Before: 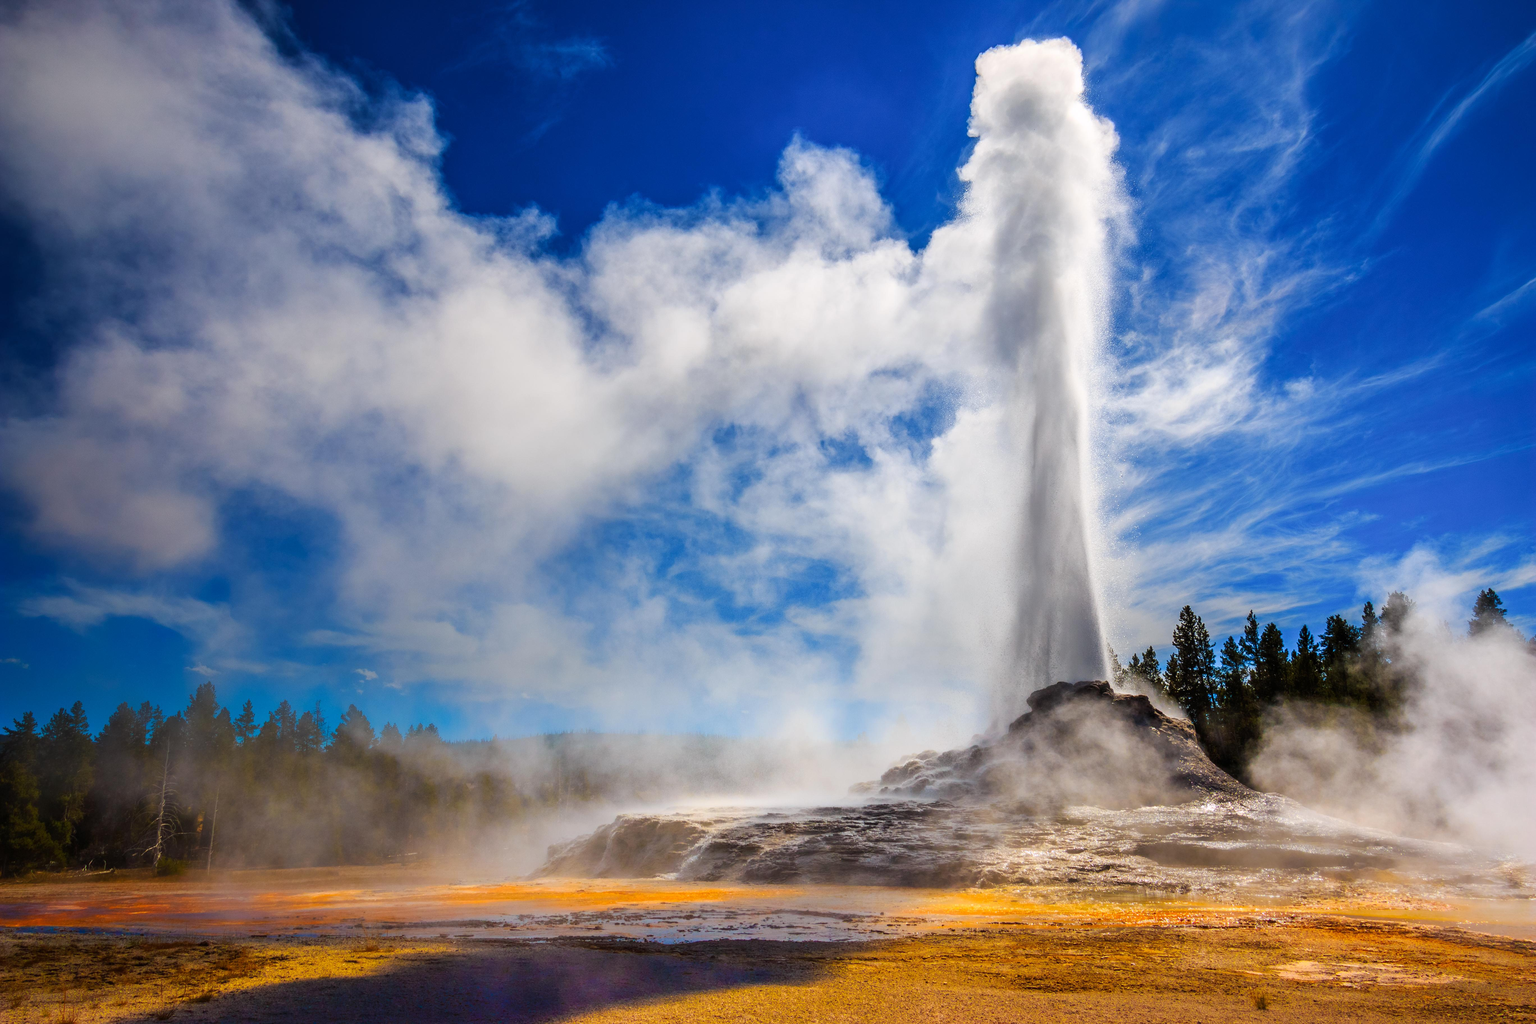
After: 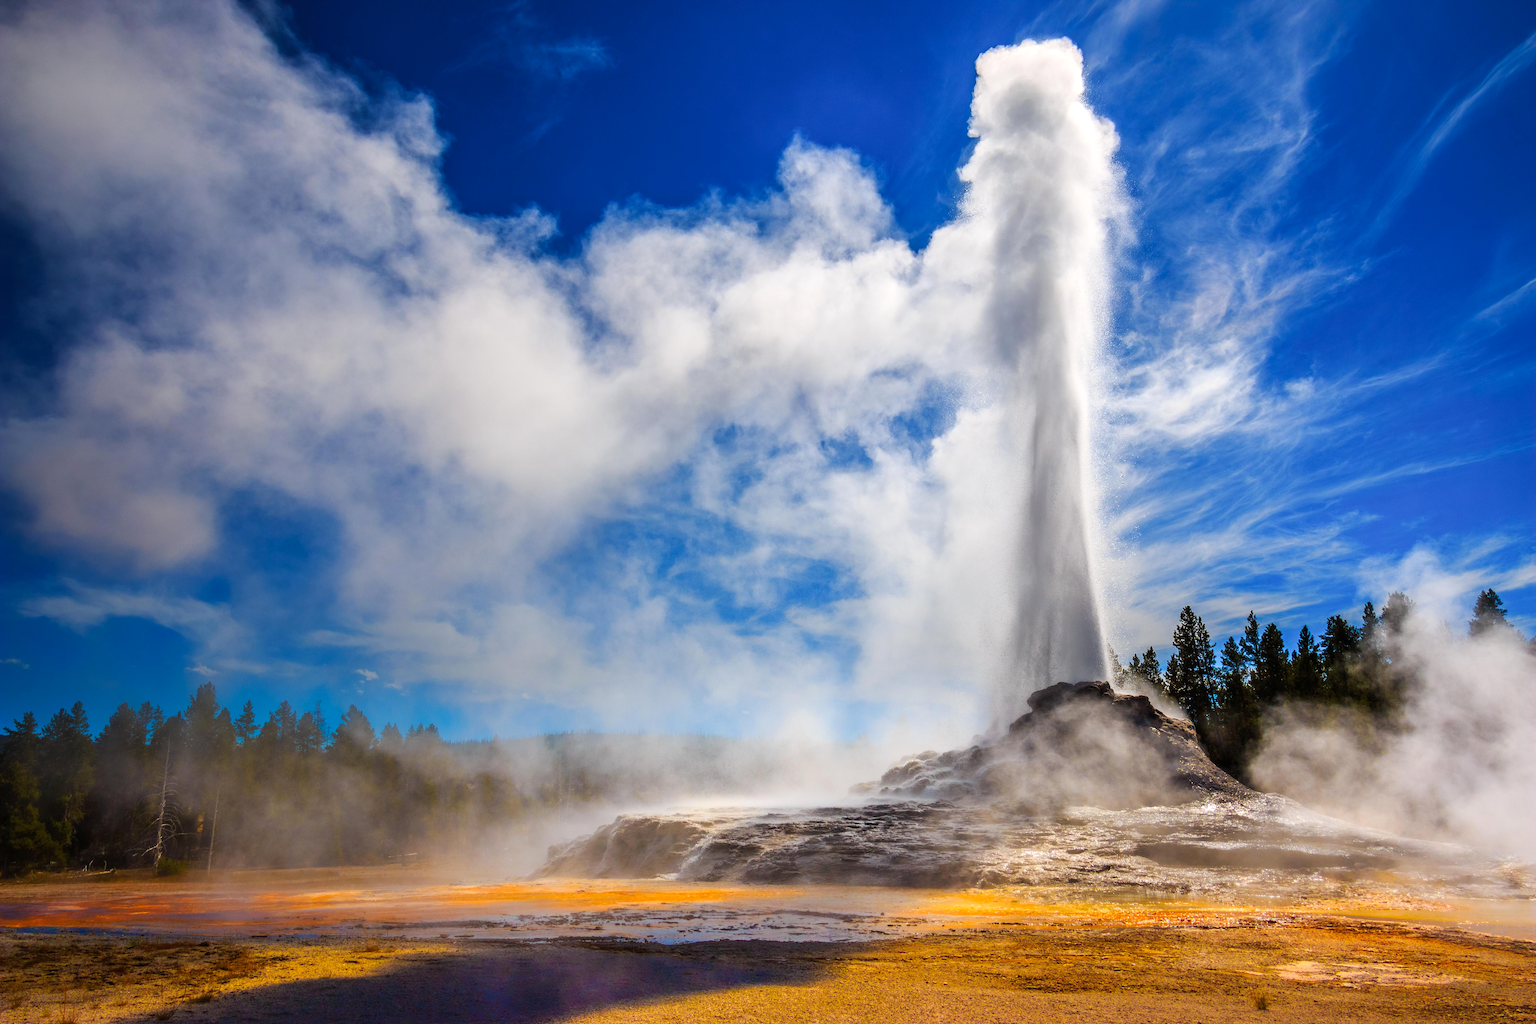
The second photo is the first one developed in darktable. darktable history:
levels: mode automatic, white 99.93%, levels [0, 0.492, 0.984]
